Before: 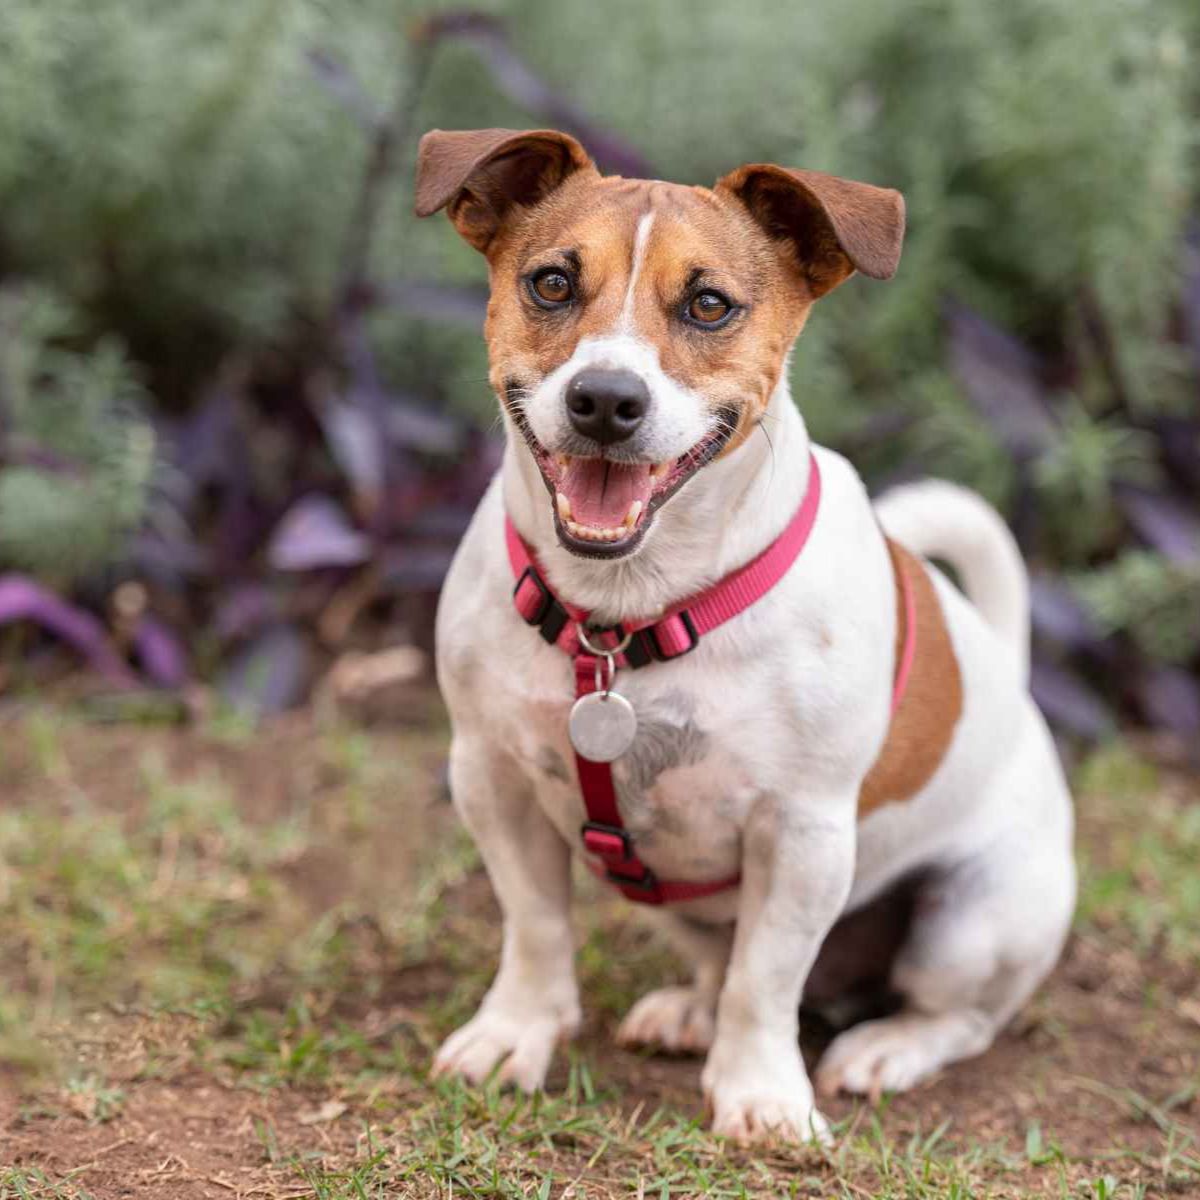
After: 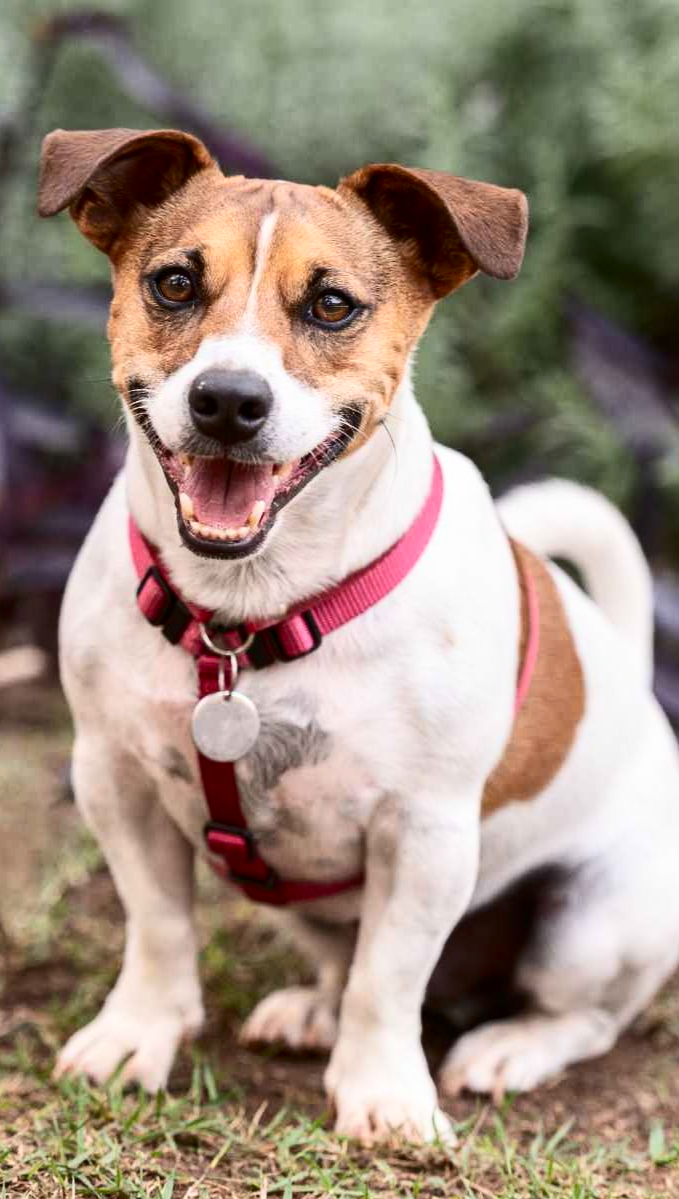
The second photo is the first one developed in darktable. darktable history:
crop: left 31.458%, top 0%, right 11.876%
contrast brightness saturation: contrast 0.28
